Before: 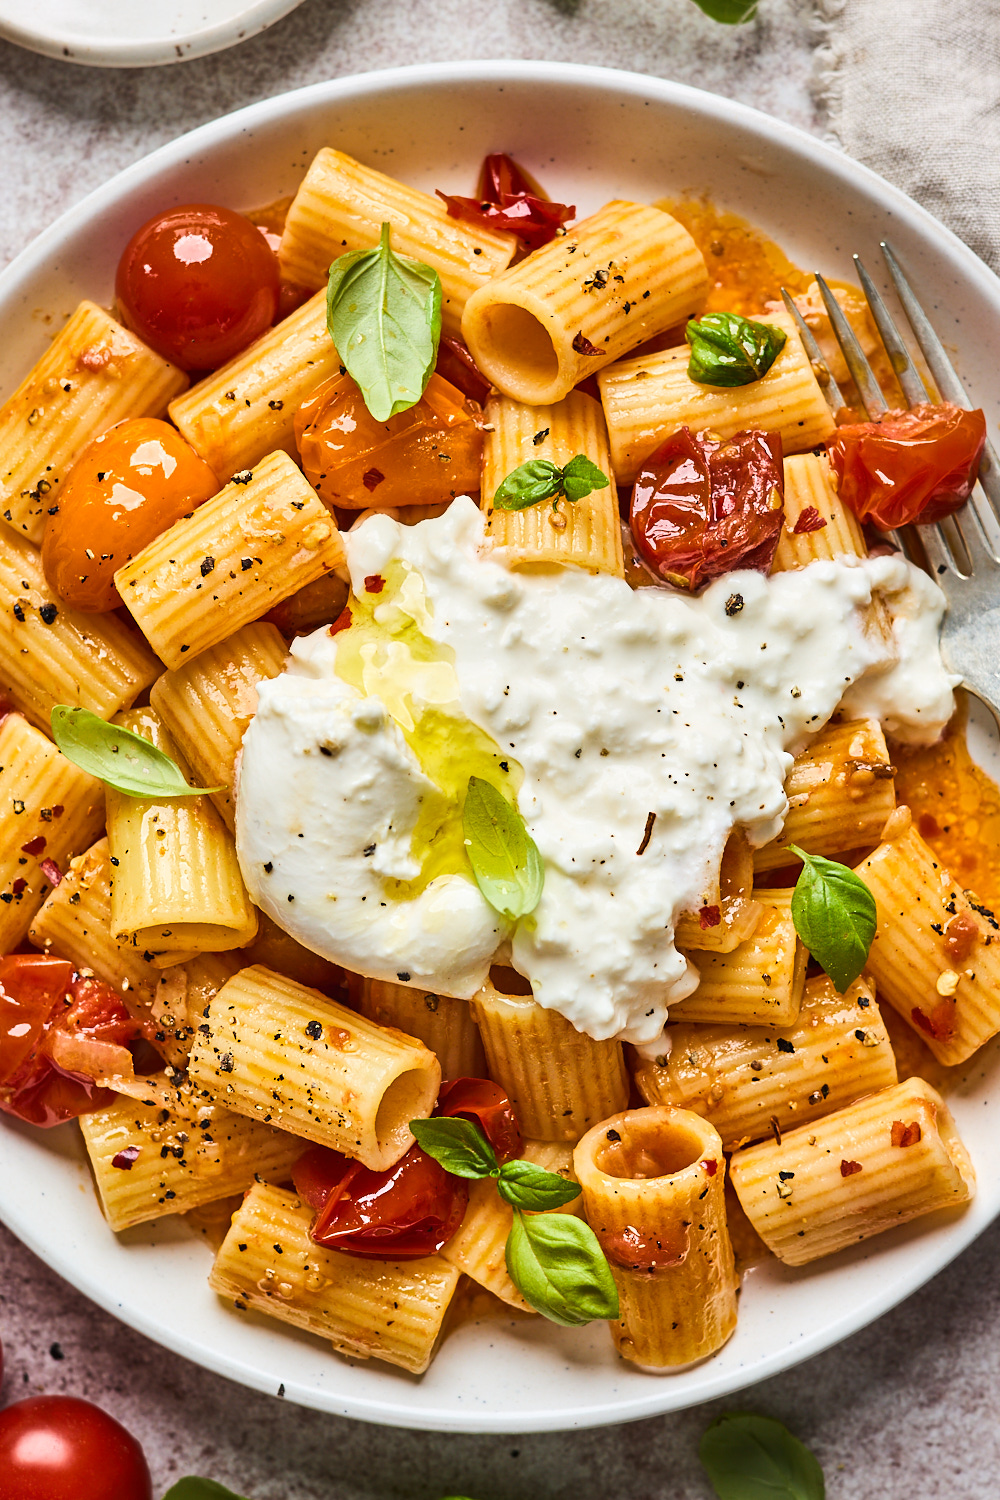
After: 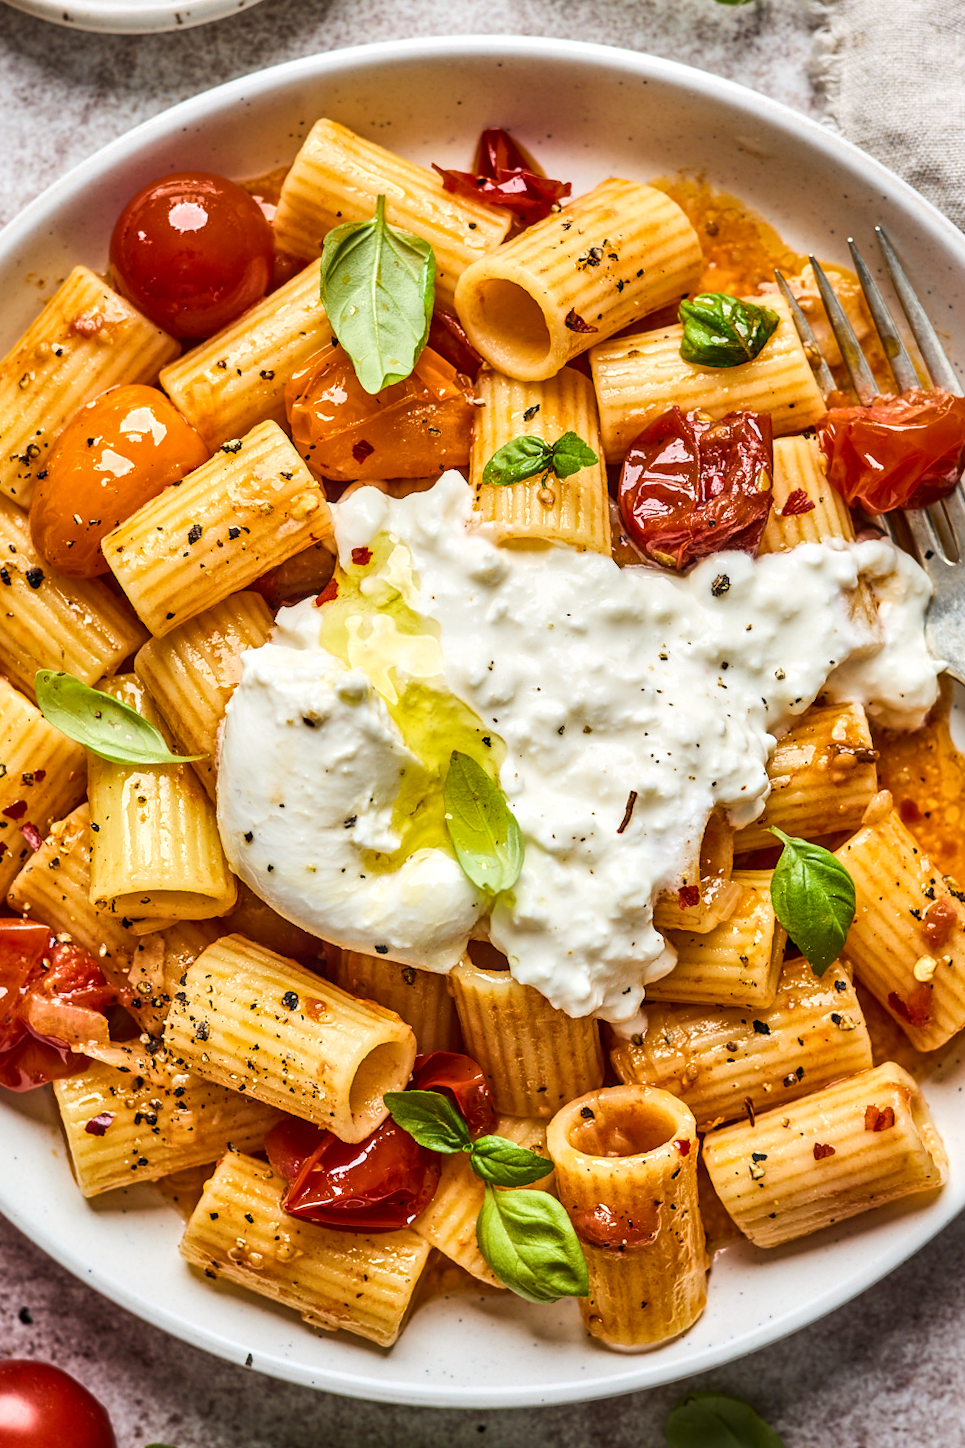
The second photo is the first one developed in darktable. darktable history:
local contrast: detail 130%
crop and rotate: angle -1.36°
